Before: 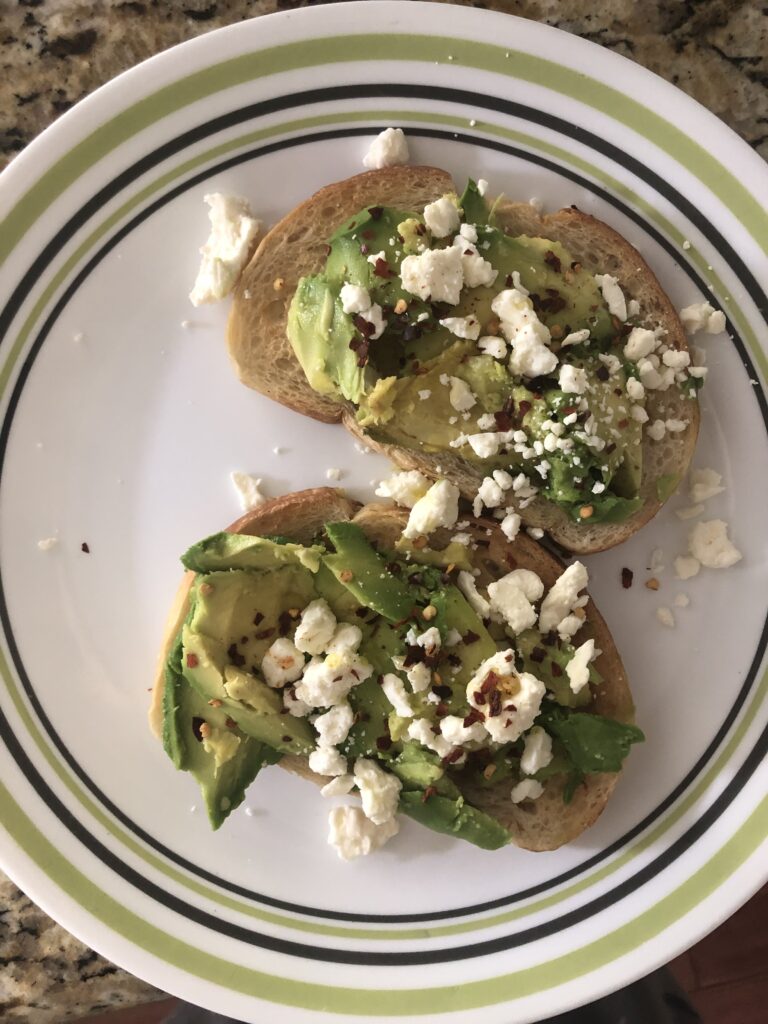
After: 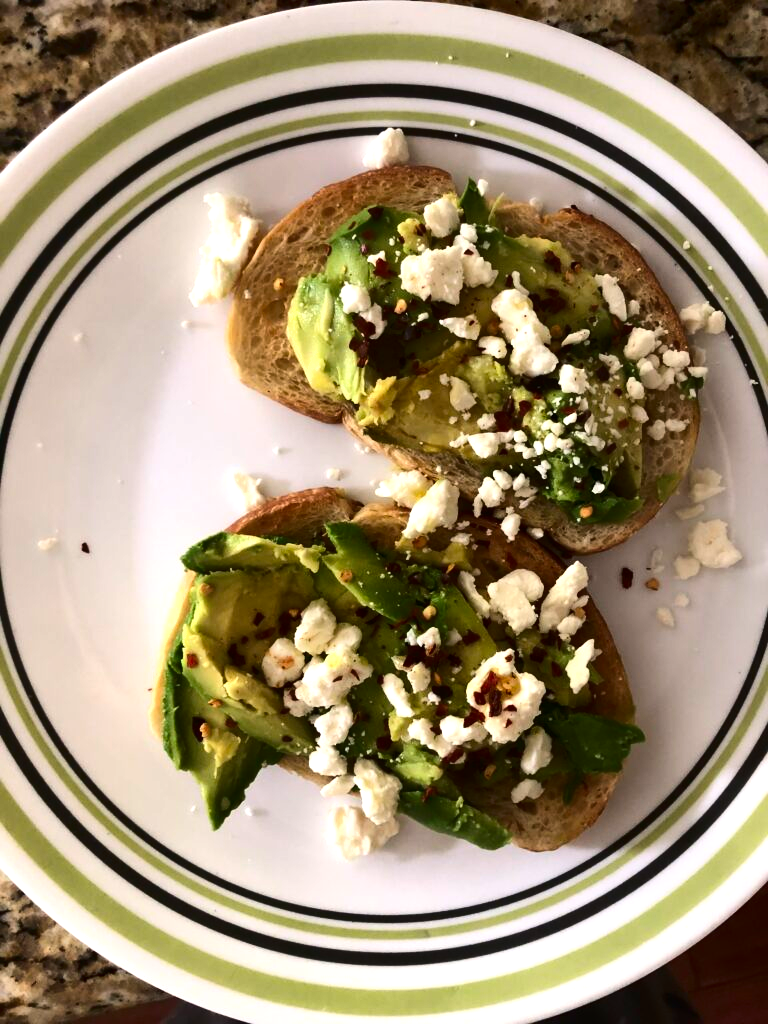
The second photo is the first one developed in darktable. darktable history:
contrast brightness saturation: contrast 0.191, brightness -0.101, saturation 0.212
shadows and highlights: shadows 40.19, highlights -53.98, highlights color adjustment 39.87%, low approximation 0.01, soften with gaussian
tone equalizer: -8 EV -0.414 EV, -7 EV -0.41 EV, -6 EV -0.336 EV, -5 EV -0.23 EV, -3 EV 0.237 EV, -2 EV 0.324 EV, -1 EV 0.414 EV, +0 EV 0.444 EV, edges refinement/feathering 500, mask exposure compensation -1.25 EV, preserve details no
